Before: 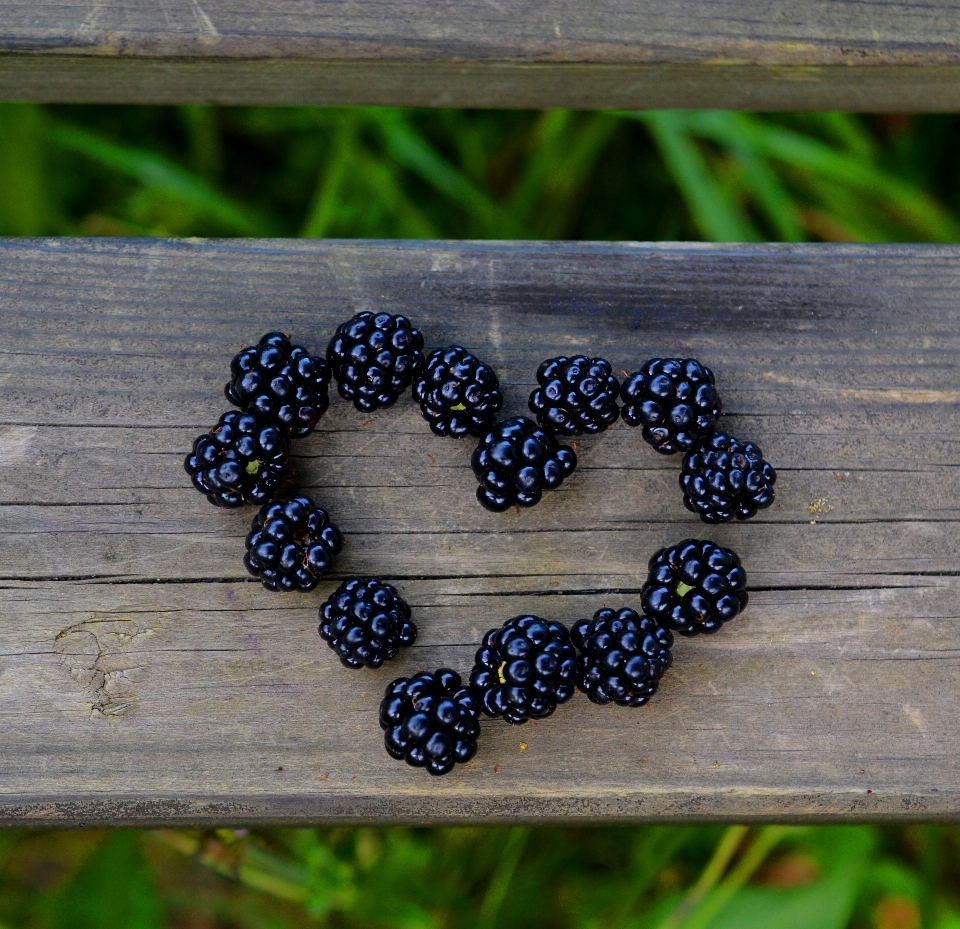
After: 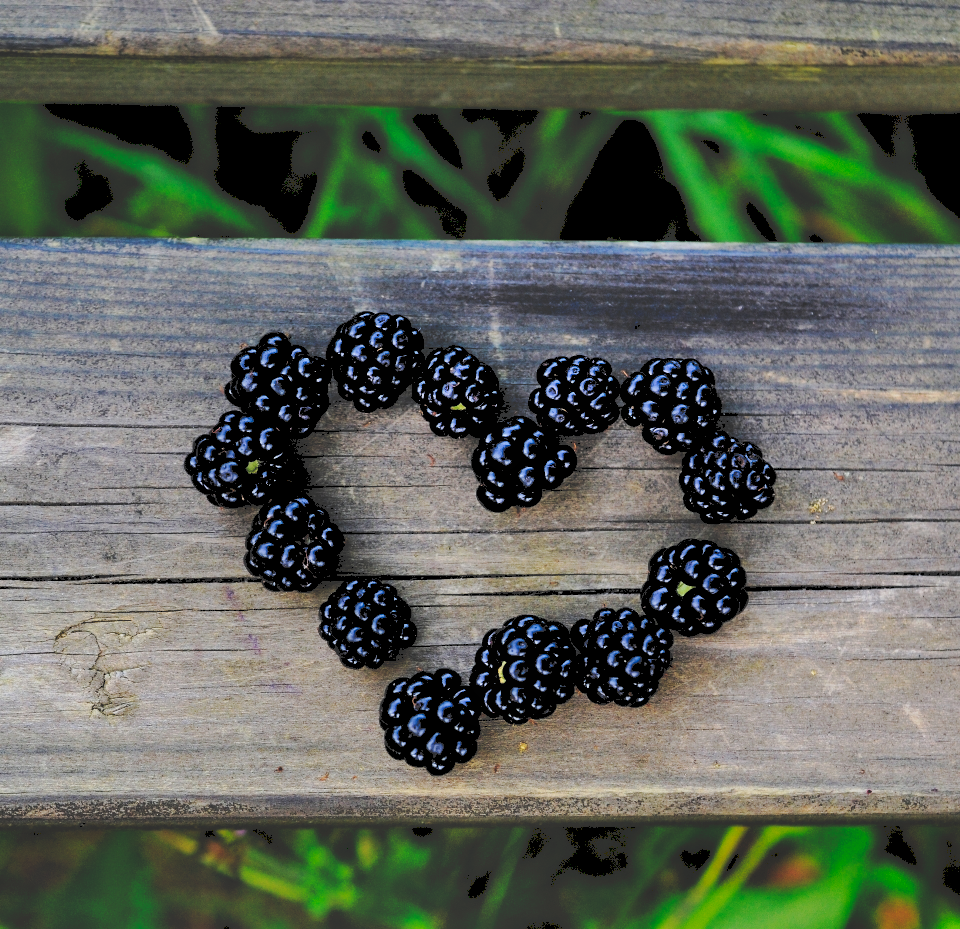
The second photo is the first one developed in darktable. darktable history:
shadows and highlights: low approximation 0.01, soften with gaussian
bloom: size 5%, threshold 95%, strength 15%
tone curve: curves: ch0 [(0, 0) (0.003, 0.174) (0.011, 0.178) (0.025, 0.182) (0.044, 0.185) (0.069, 0.191) (0.1, 0.194) (0.136, 0.199) (0.177, 0.219) (0.224, 0.246) (0.277, 0.284) (0.335, 0.35) (0.399, 0.43) (0.468, 0.539) (0.543, 0.637) (0.623, 0.711) (0.709, 0.799) (0.801, 0.865) (0.898, 0.914) (1, 1)], preserve colors none
rgb levels: levels [[0.01, 0.419, 0.839], [0, 0.5, 1], [0, 0.5, 1]]
exposure: exposure -0.21 EV, compensate highlight preservation false
